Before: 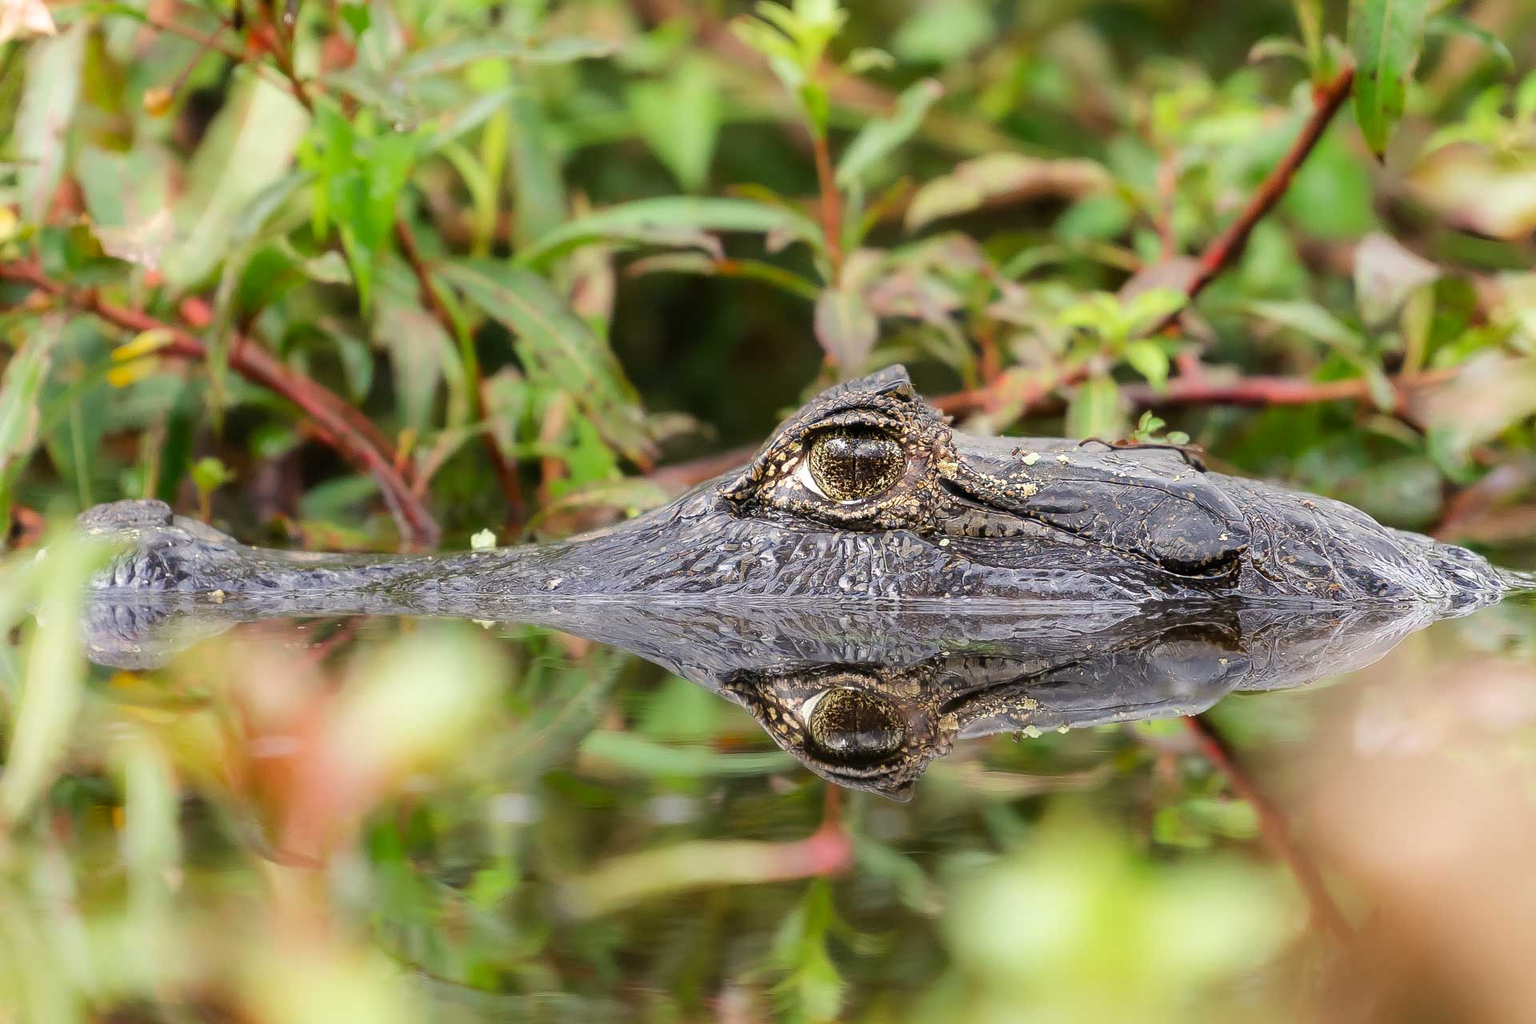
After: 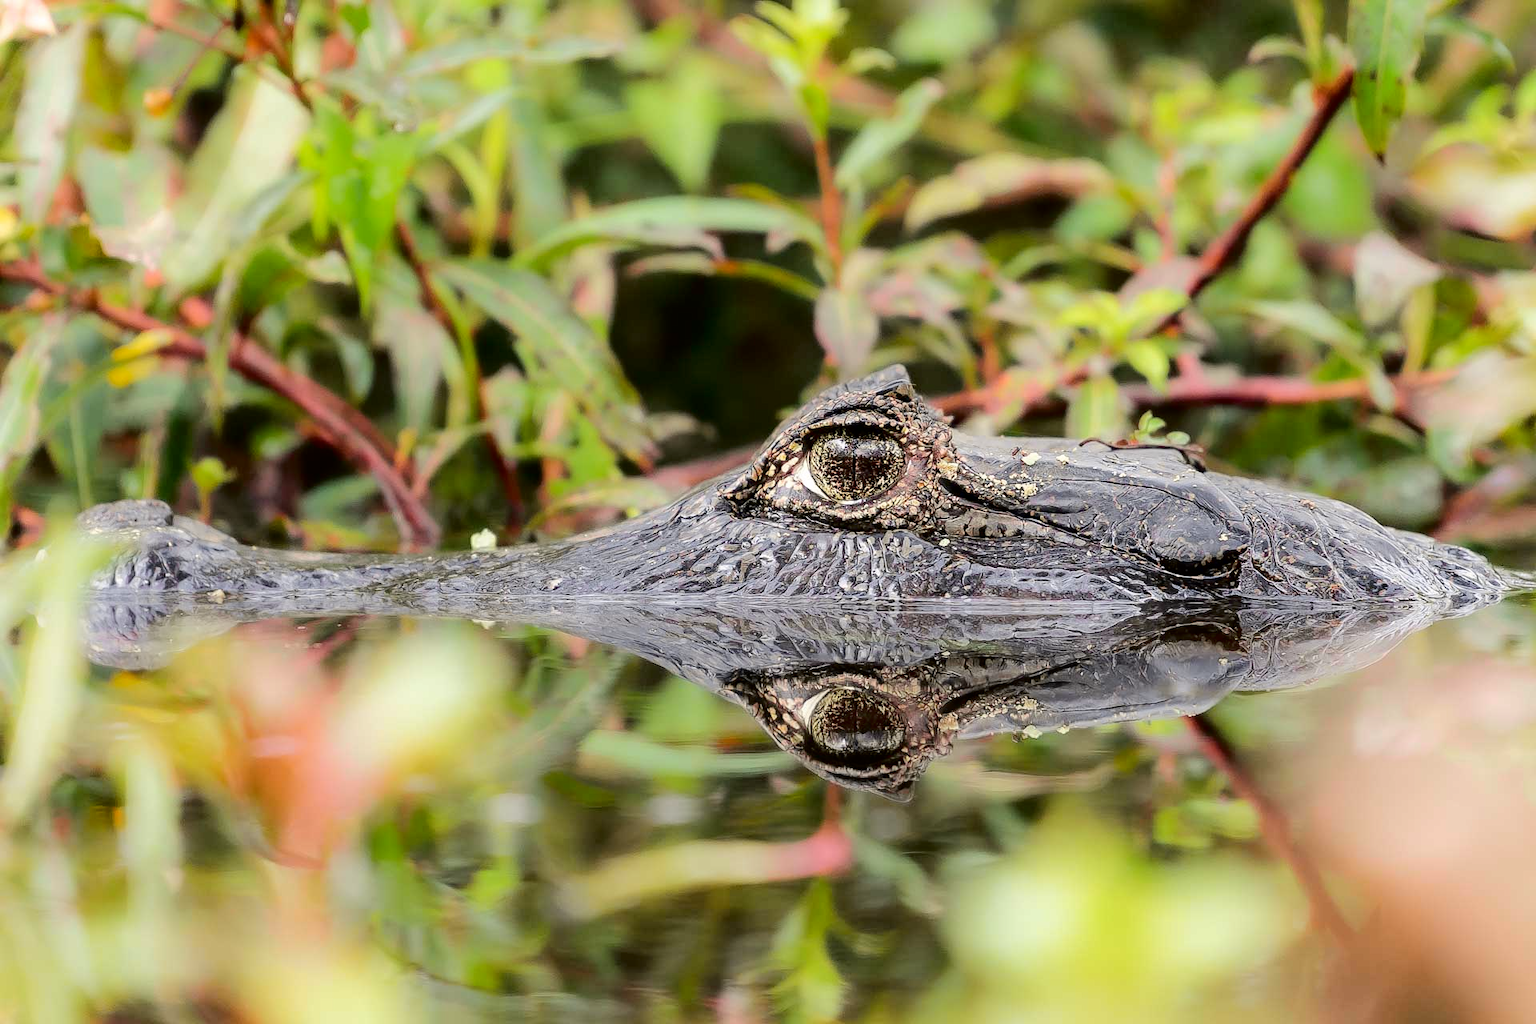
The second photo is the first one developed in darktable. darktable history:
tone curve: curves: ch0 [(0.003, 0) (0.066, 0.017) (0.163, 0.09) (0.264, 0.238) (0.395, 0.421) (0.517, 0.575) (0.633, 0.687) (0.791, 0.814) (1, 1)]; ch1 [(0, 0) (0.149, 0.17) (0.327, 0.339) (0.39, 0.403) (0.456, 0.463) (0.501, 0.502) (0.512, 0.507) (0.53, 0.533) (0.575, 0.592) (0.671, 0.655) (0.729, 0.679) (1, 1)]; ch2 [(0, 0) (0.337, 0.382) (0.464, 0.47) (0.501, 0.502) (0.527, 0.532) (0.563, 0.555) (0.615, 0.61) (0.663, 0.68) (1, 1)], color space Lab, independent channels, preserve colors none
